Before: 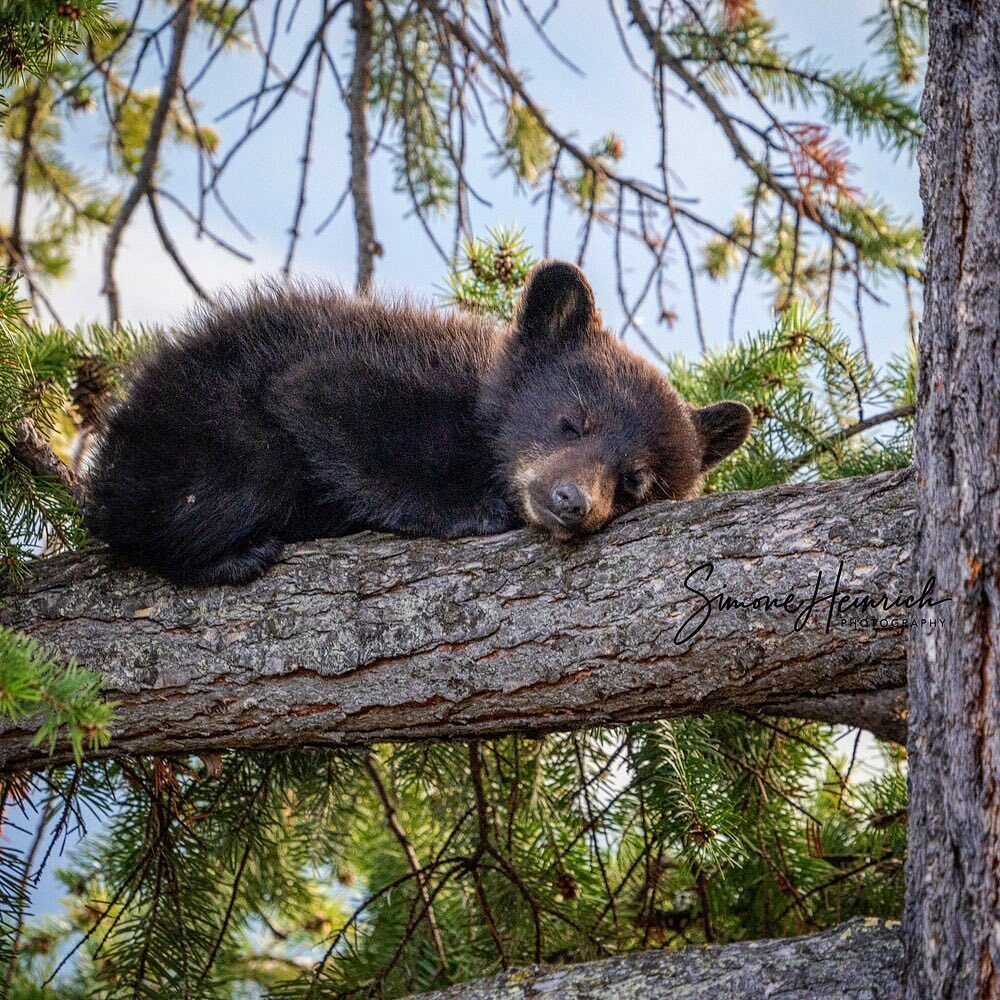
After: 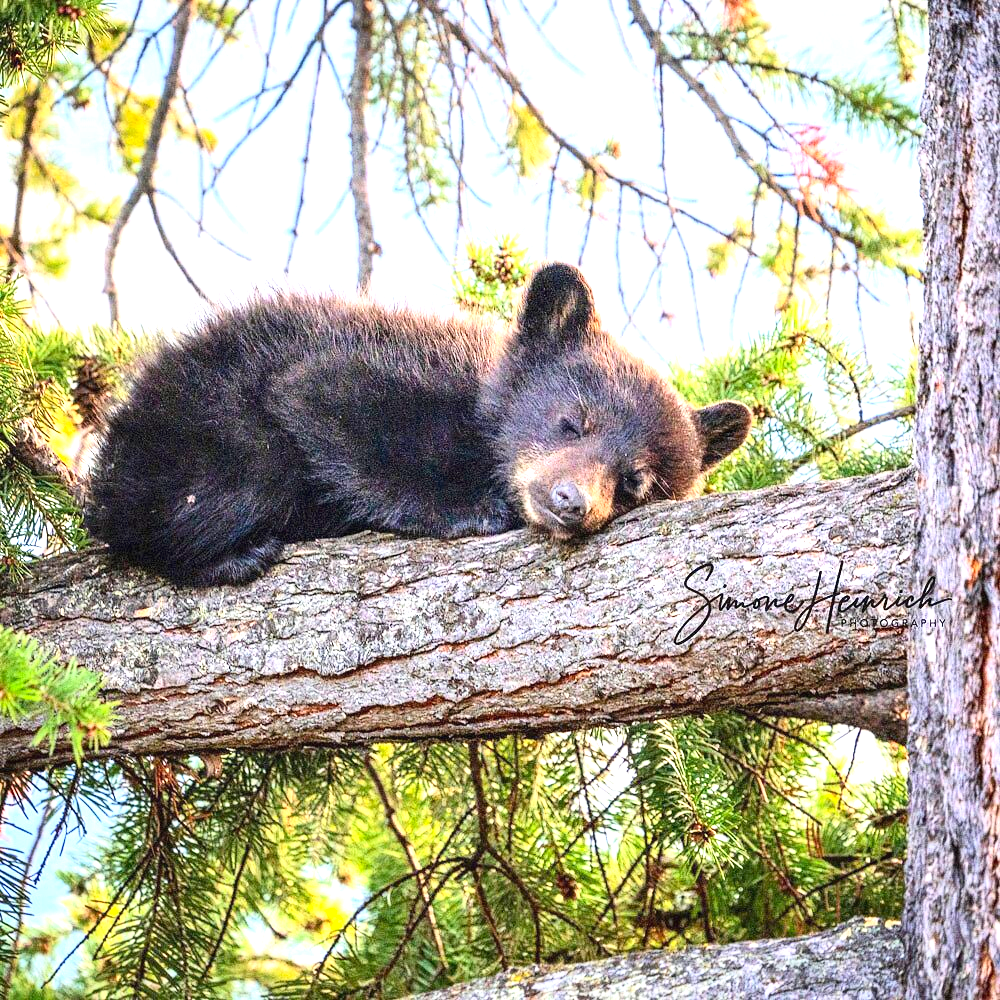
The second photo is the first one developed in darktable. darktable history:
exposure: black level correction 0, exposure 1.494 EV, compensate highlight preservation false
contrast brightness saturation: contrast 0.203, brightness 0.16, saturation 0.216
